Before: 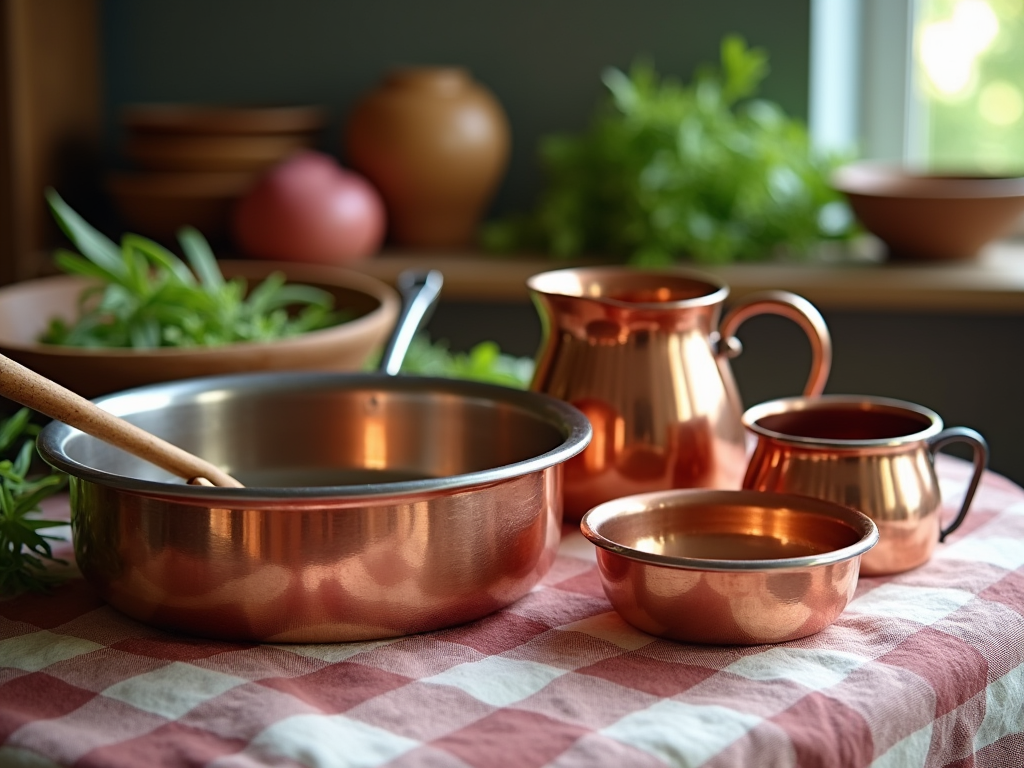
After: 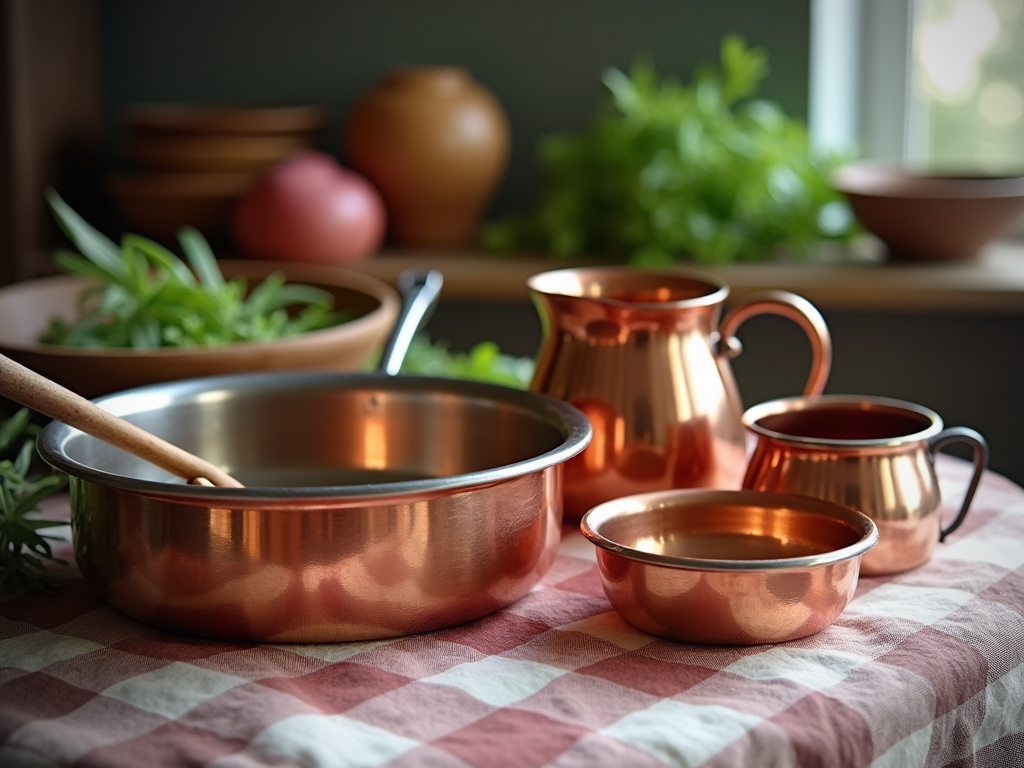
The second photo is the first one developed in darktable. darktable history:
vignetting: fall-off start 71.49%, brightness -0.438, saturation -0.691, unbound false
